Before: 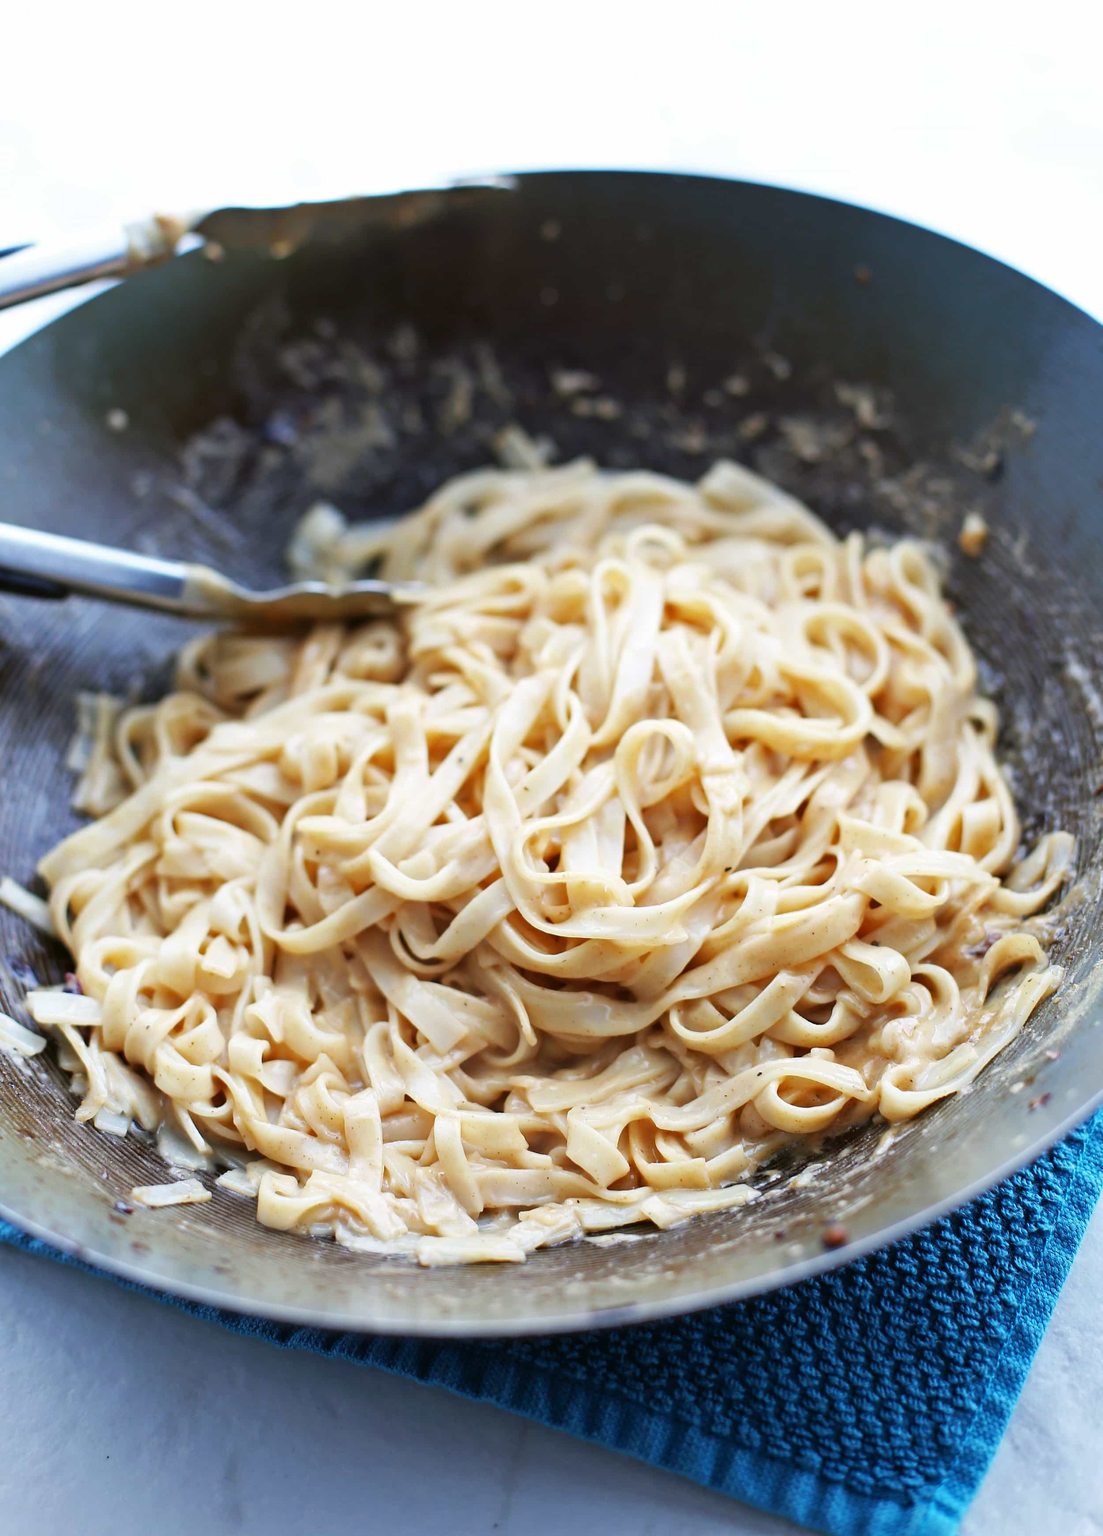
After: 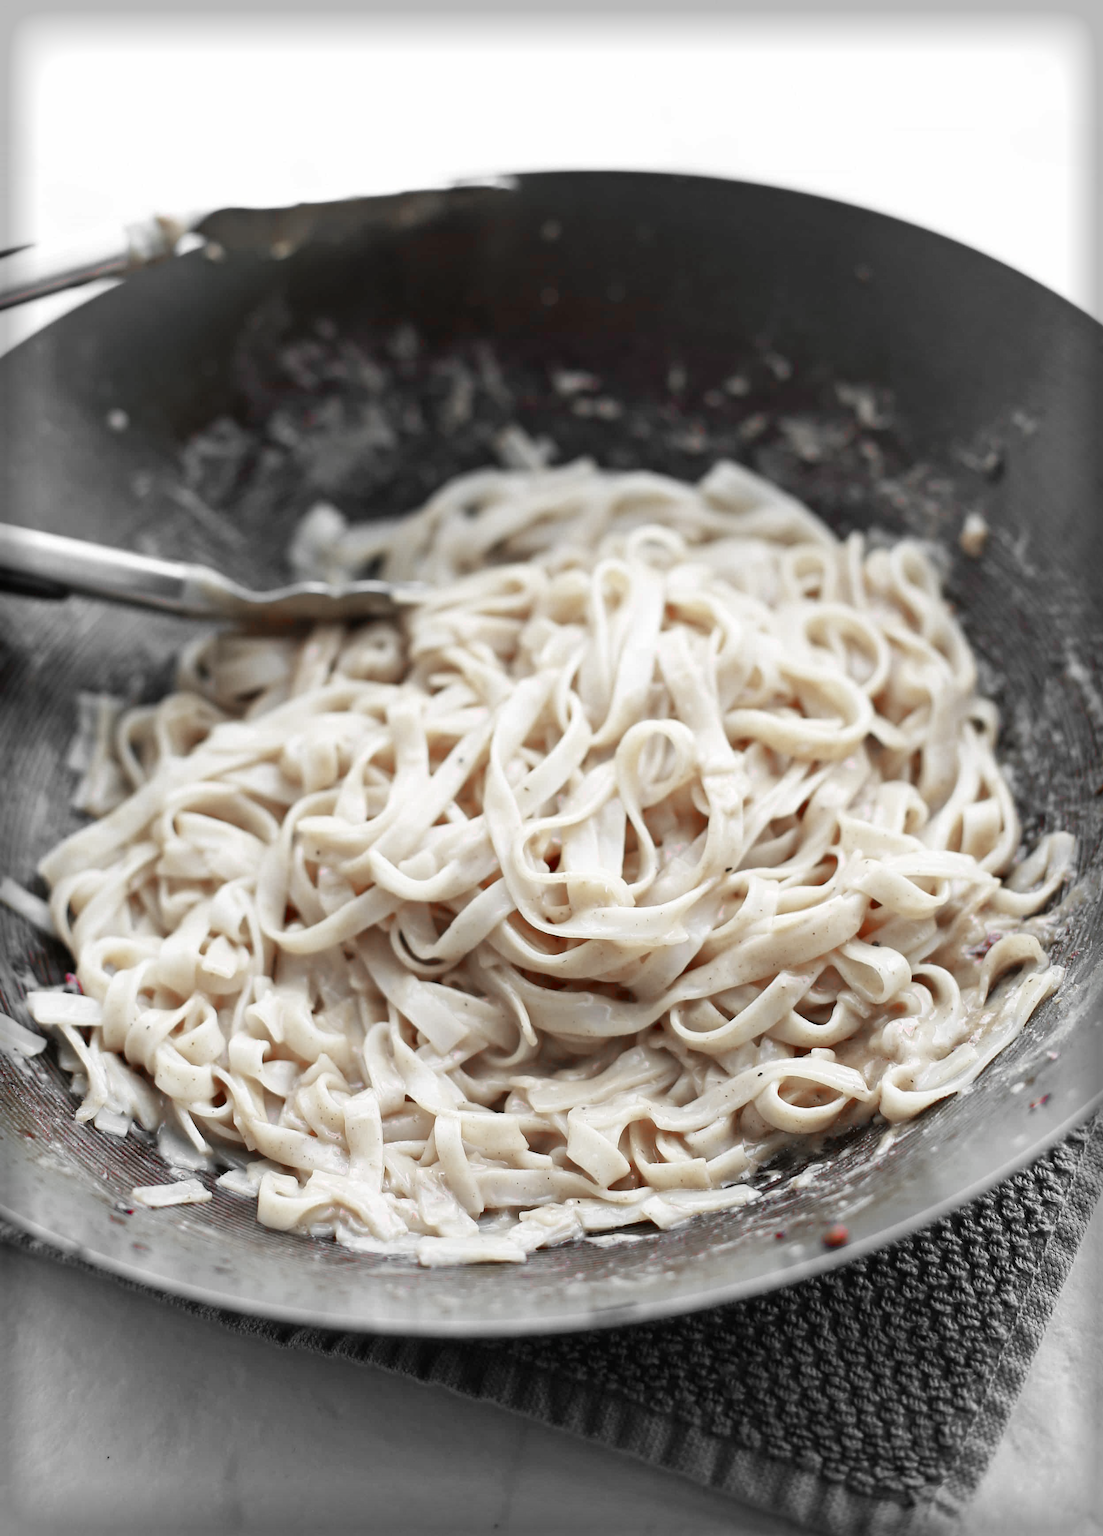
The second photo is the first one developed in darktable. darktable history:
color zones: curves: ch1 [(0, 0.831) (0.08, 0.771) (0.157, 0.268) (0.241, 0.207) (0.562, -0.005) (0.714, -0.013) (0.876, 0.01) (1, 0.831)]
vignetting: fall-off start 93%, fall-off radius 5.89%, saturation 0.378, automatic ratio true, width/height ratio 1.331, shape 0.051, unbound false
